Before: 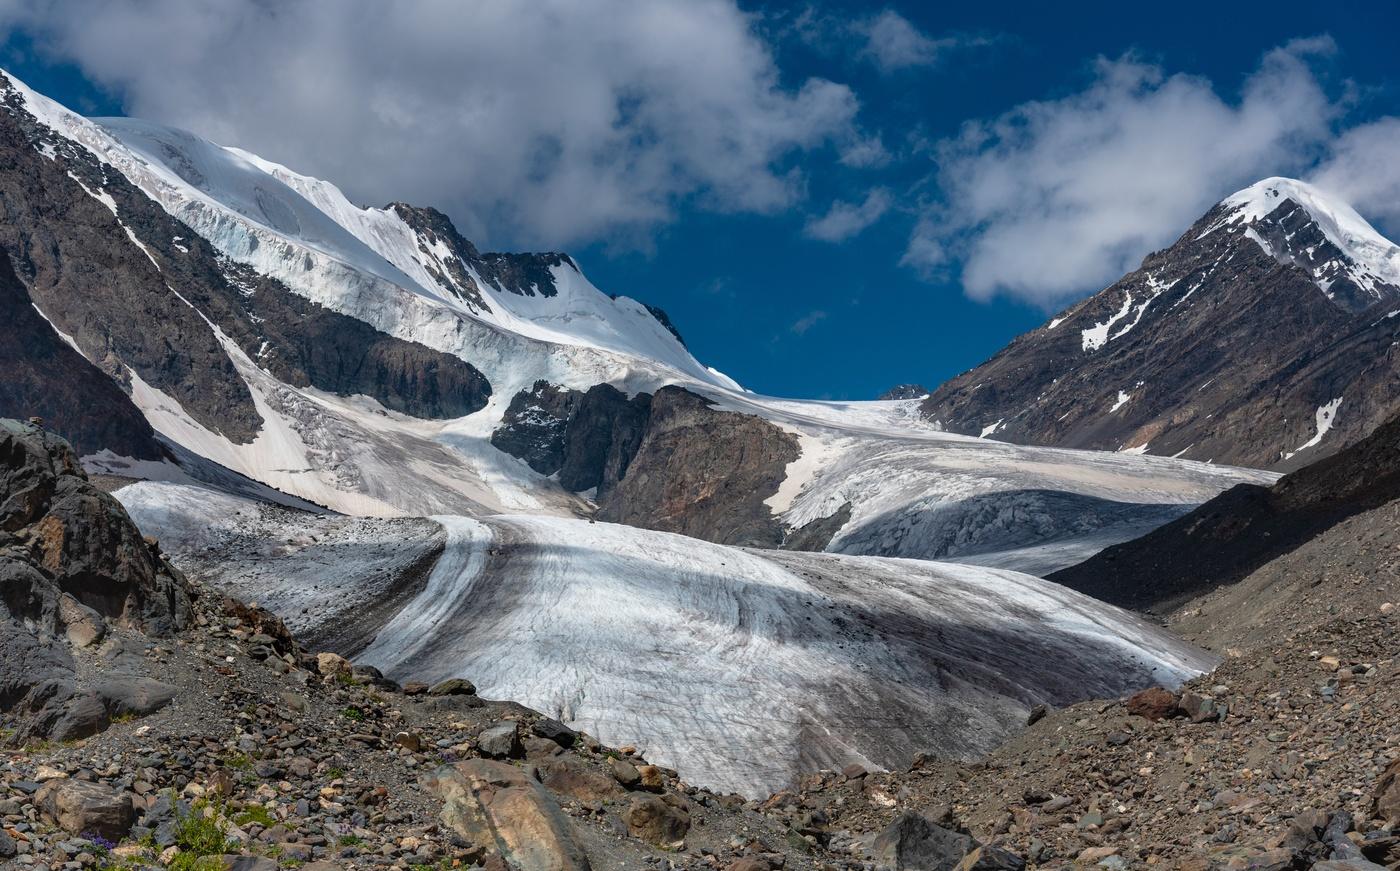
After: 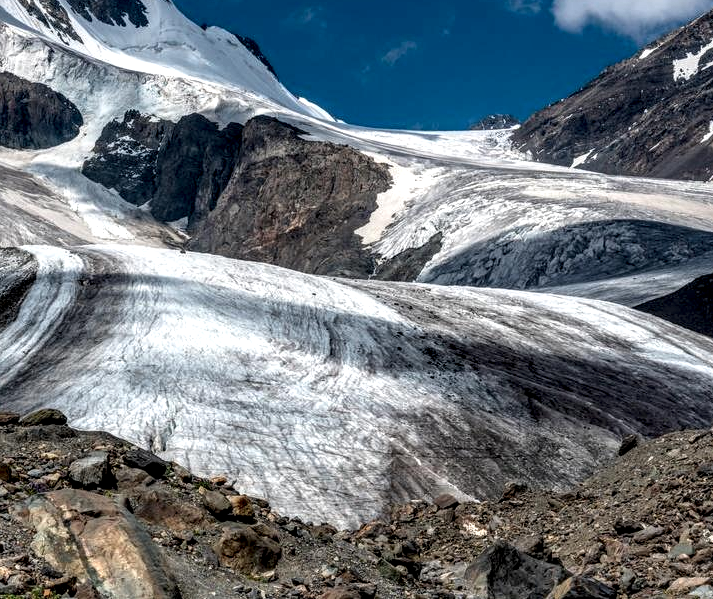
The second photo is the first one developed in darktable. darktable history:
local contrast: highlights 19%, detail 186%
crop and rotate: left 29.237%, top 31.152%, right 19.807%
